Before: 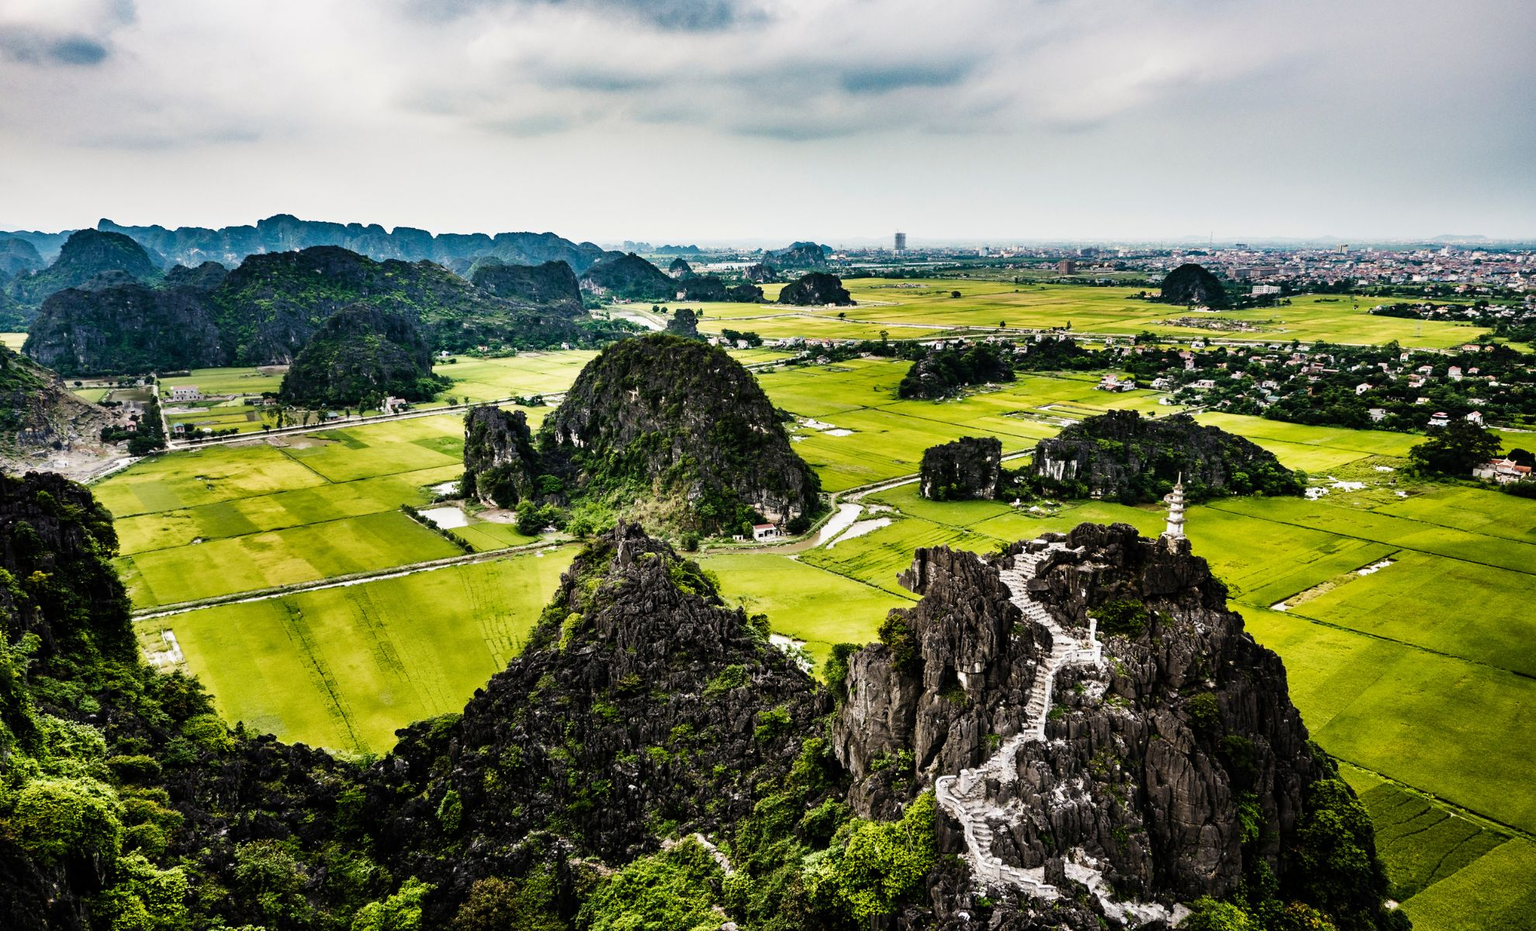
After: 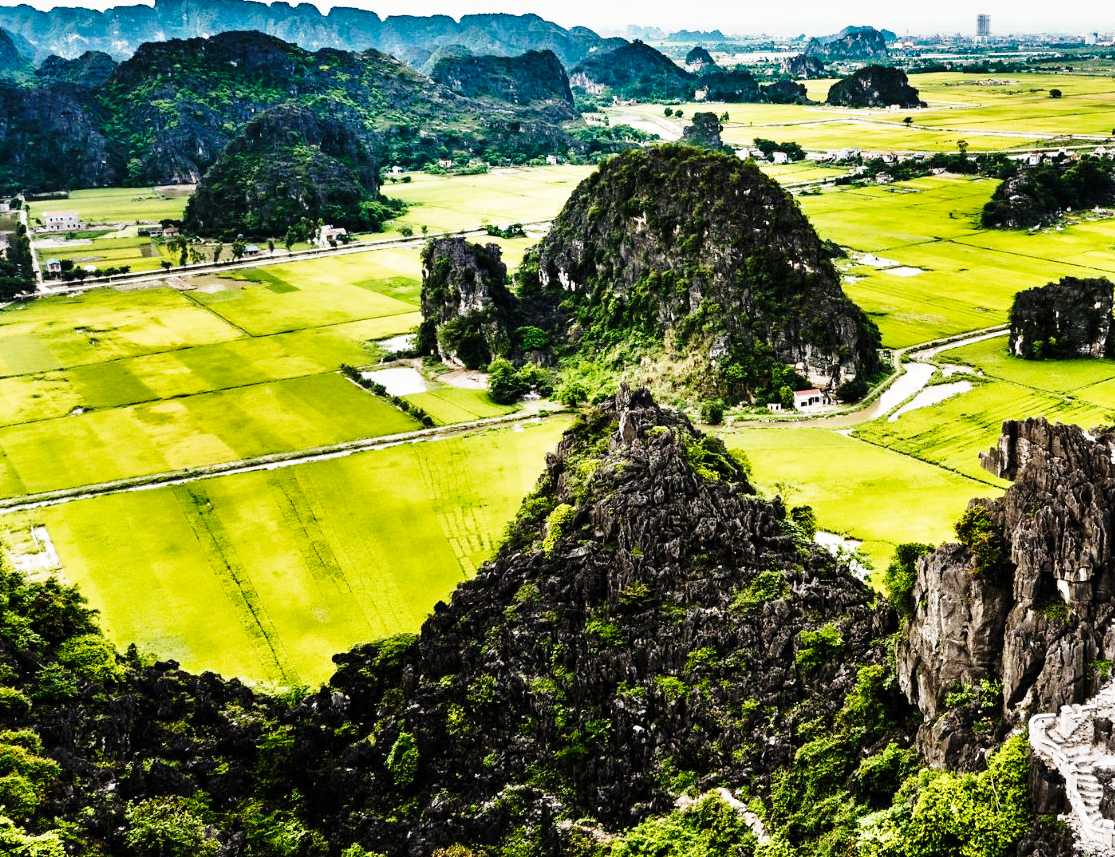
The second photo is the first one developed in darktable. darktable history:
base curve: curves: ch0 [(0, 0) (0.028, 0.03) (0.121, 0.232) (0.46, 0.748) (0.859, 0.968) (1, 1)], preserve colors none
crop: left 8.966%, top 23.852%, right 34.699%, bottom 4.703%
